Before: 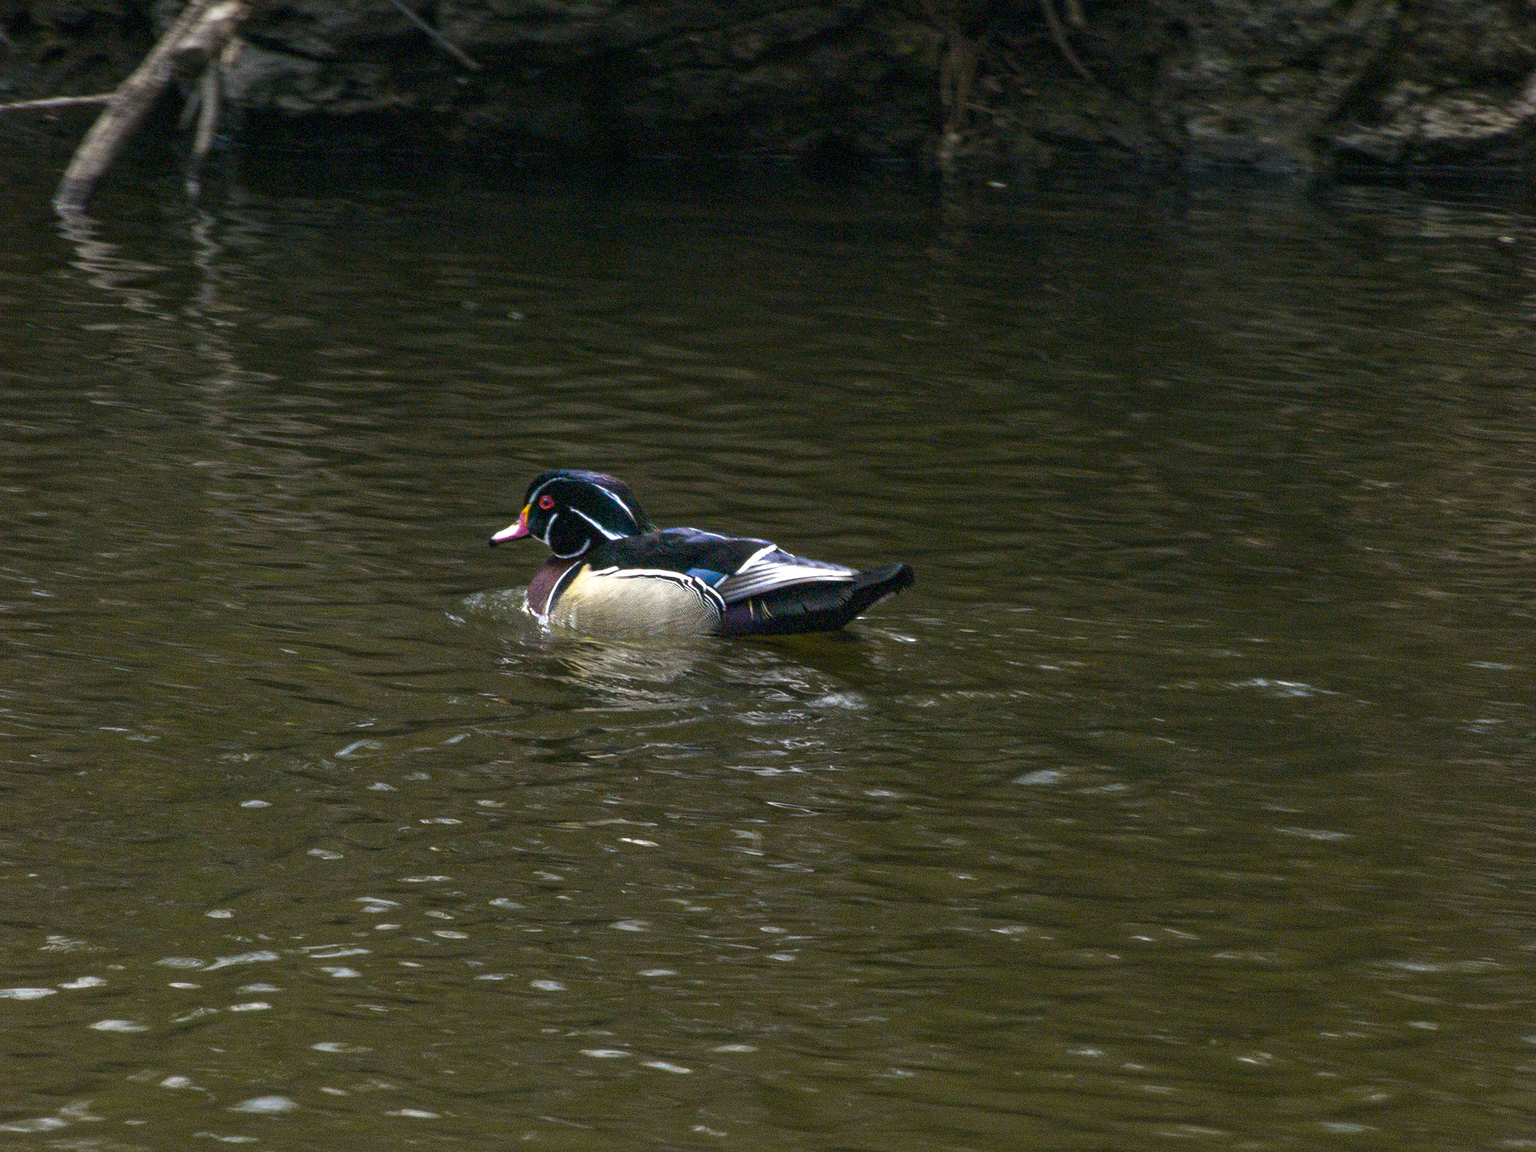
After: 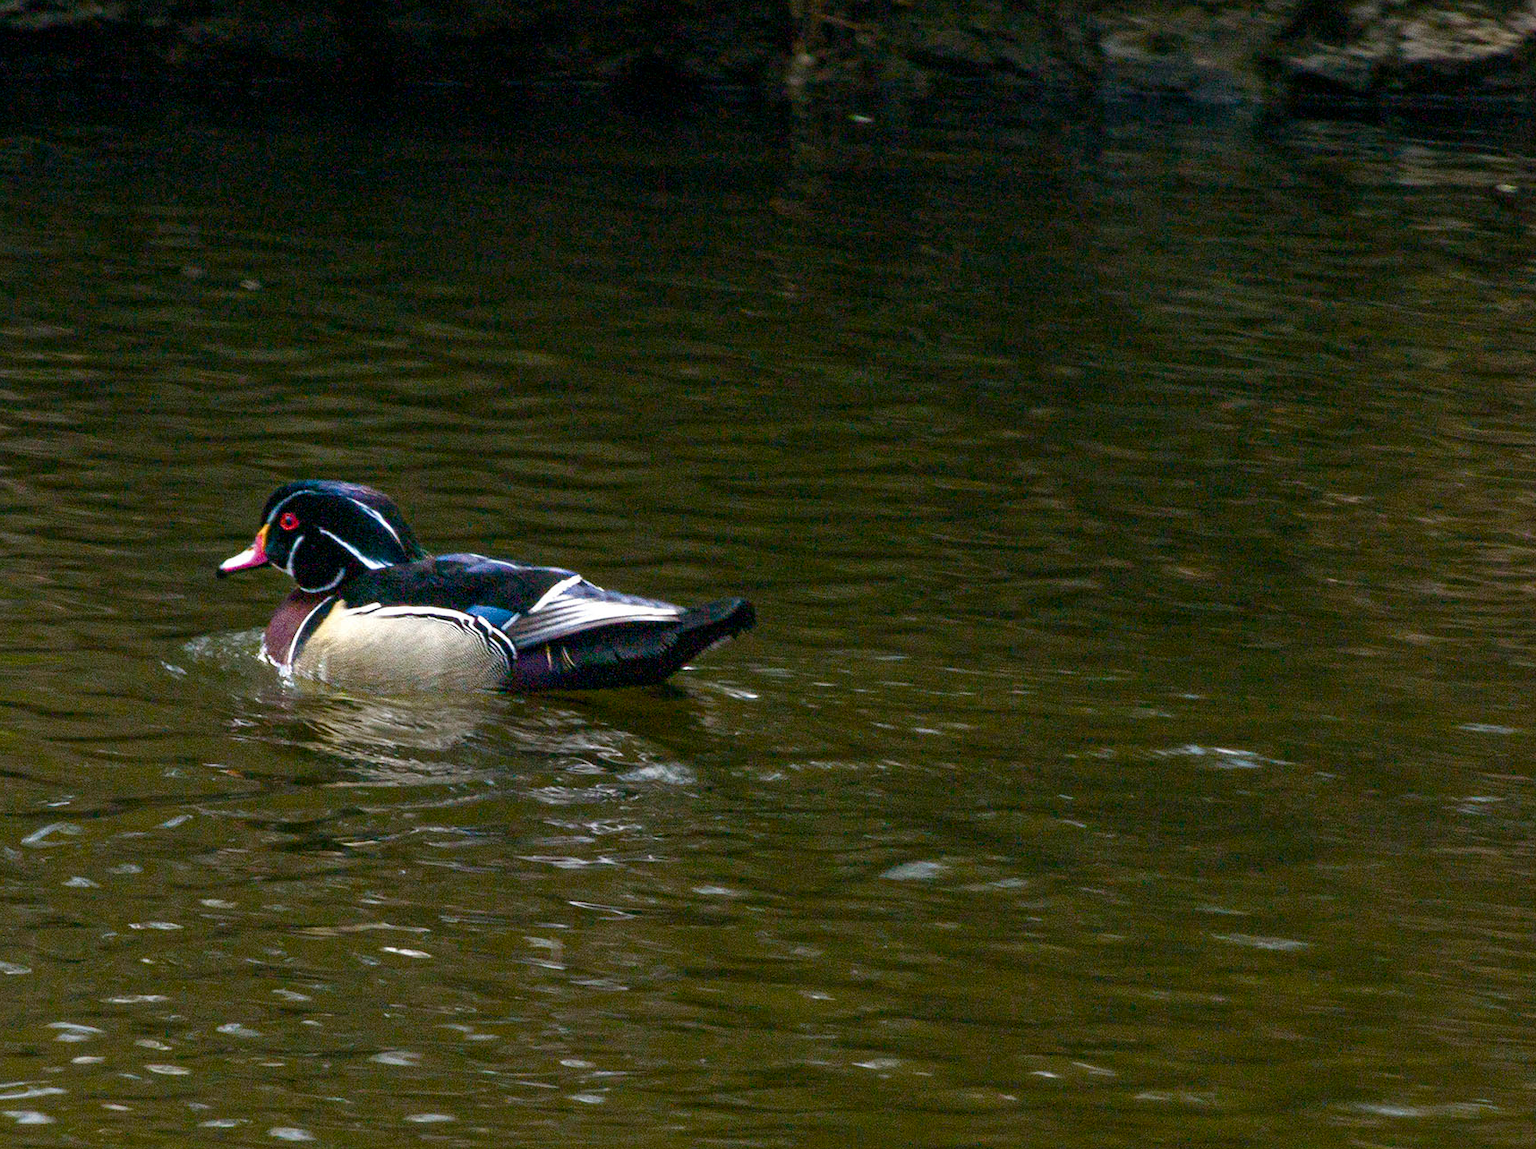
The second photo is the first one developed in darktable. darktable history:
color balance rgb: perceptual saturation grading › global saturation 20%, perceptual saturation grading › highlights -50%, perceptual saturation grading › shadows 30%
crop and rotate: left 20.74%, top 7.912%, right 0.375%, bottom 13.378%
